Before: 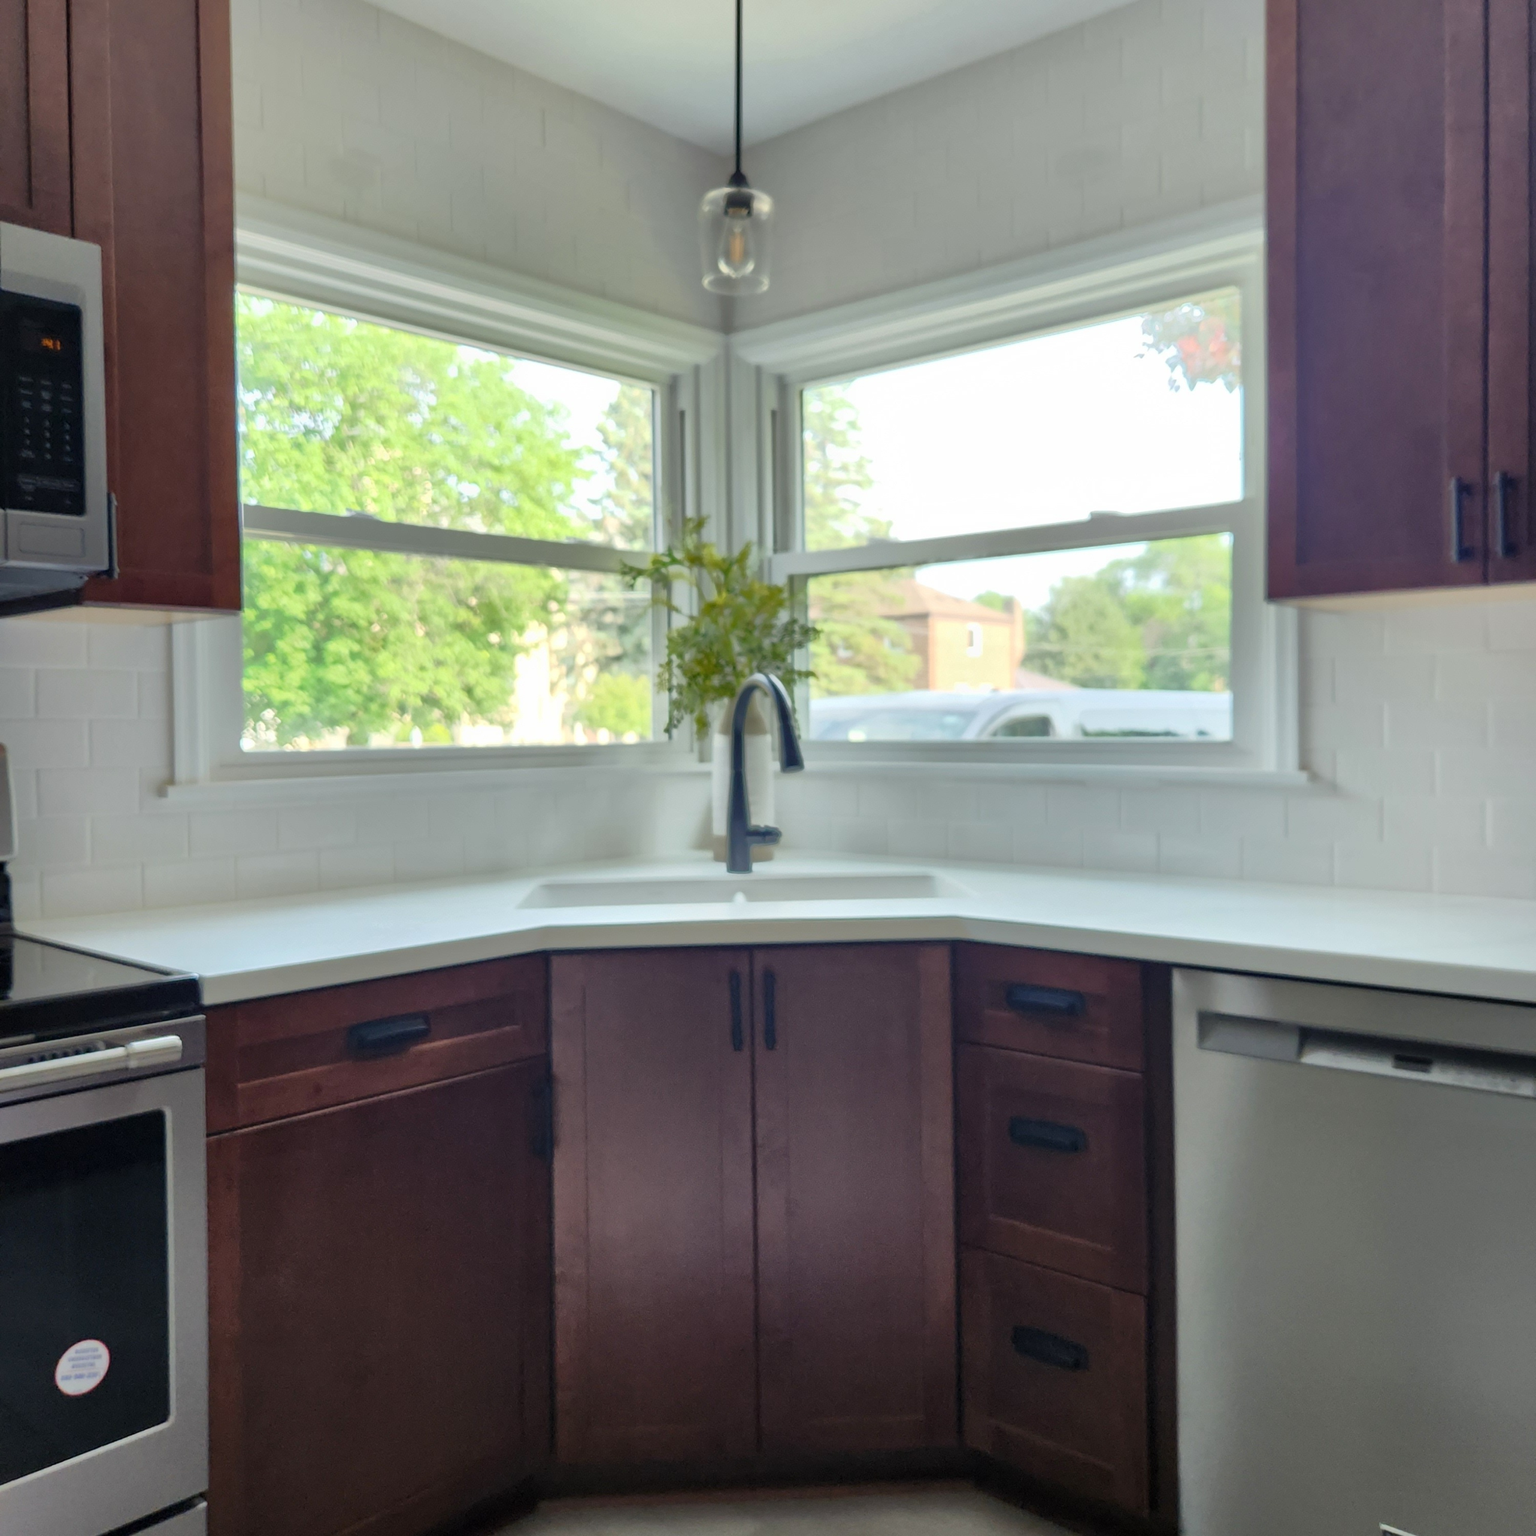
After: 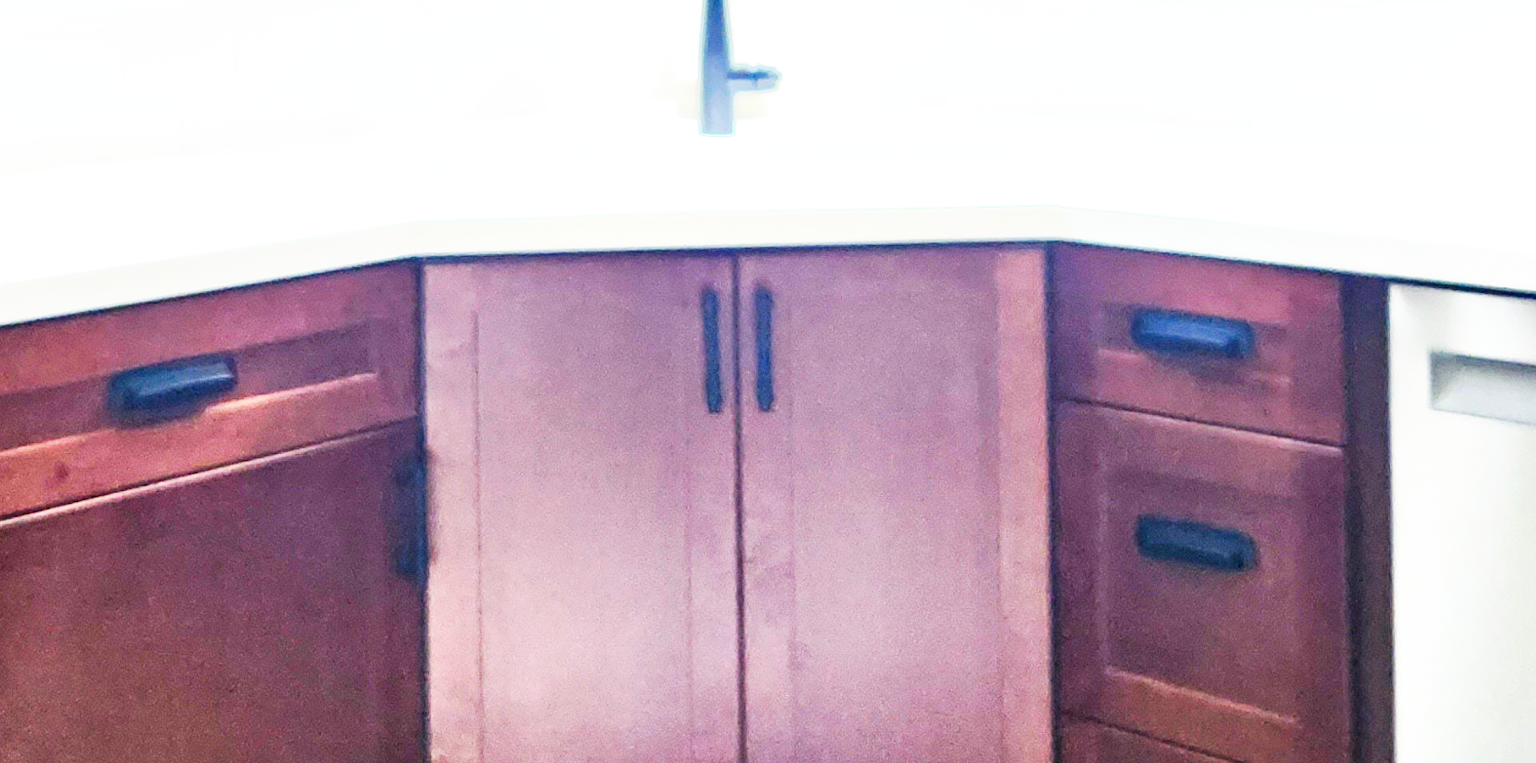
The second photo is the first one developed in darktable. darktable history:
contrast brightness saturation: saturation 0.13
exposure: black level correction 0, exposure 1.4 EV, compensate highlight preservation false
crop: left 18.091%, top 51.13%, right 17.525%, bottom 16.85%
base curve: curves: ch0 [(0, 0) (0.007, 0.004) (0.027, 0.03) (0.046, 0.07) (0.207, 0.54) (0.442, 0.872) (0.673, 0.972) (1, 1)], preserve colors none
tone equalizer: on, module defaults
